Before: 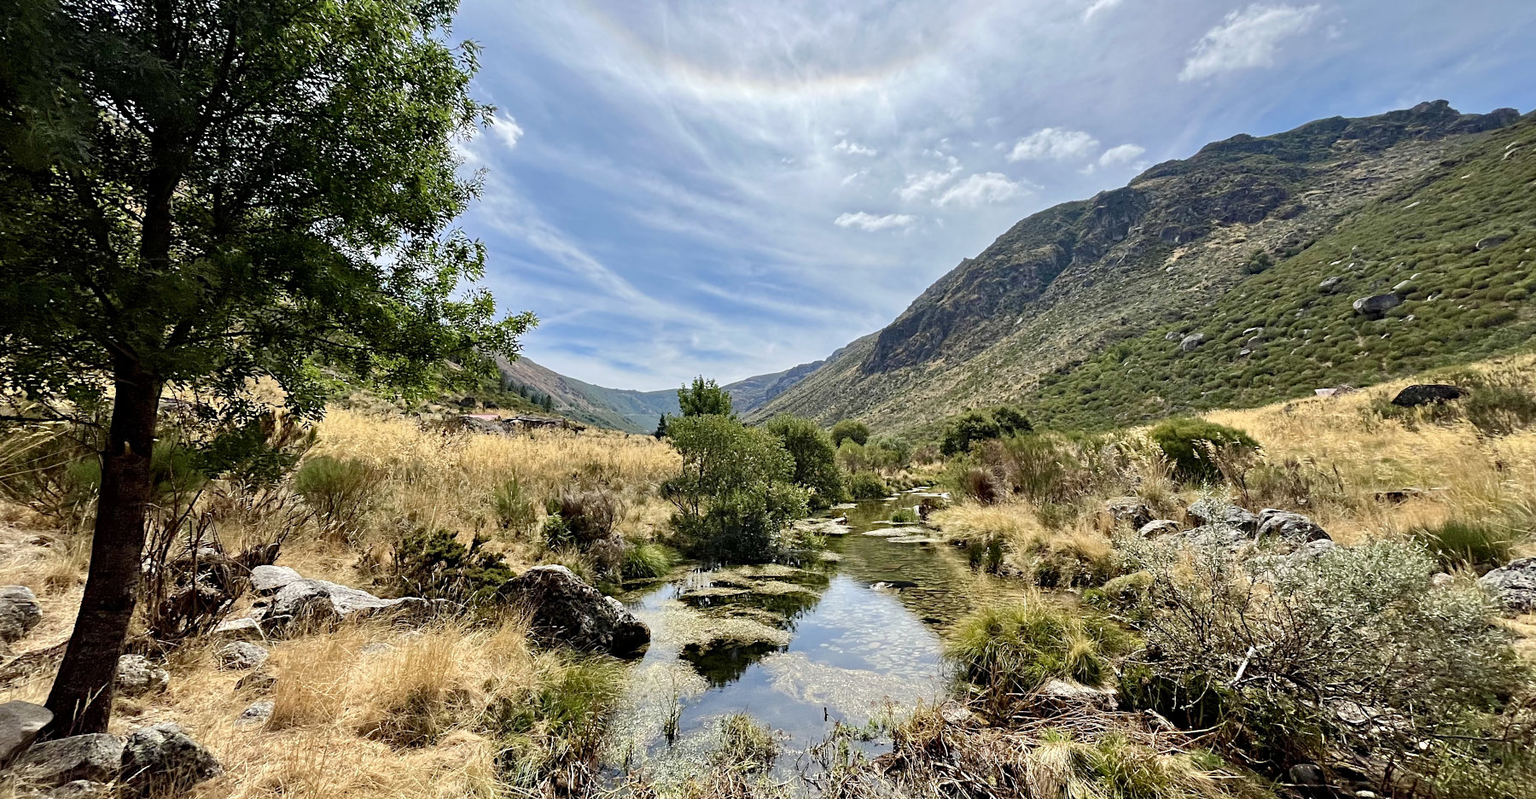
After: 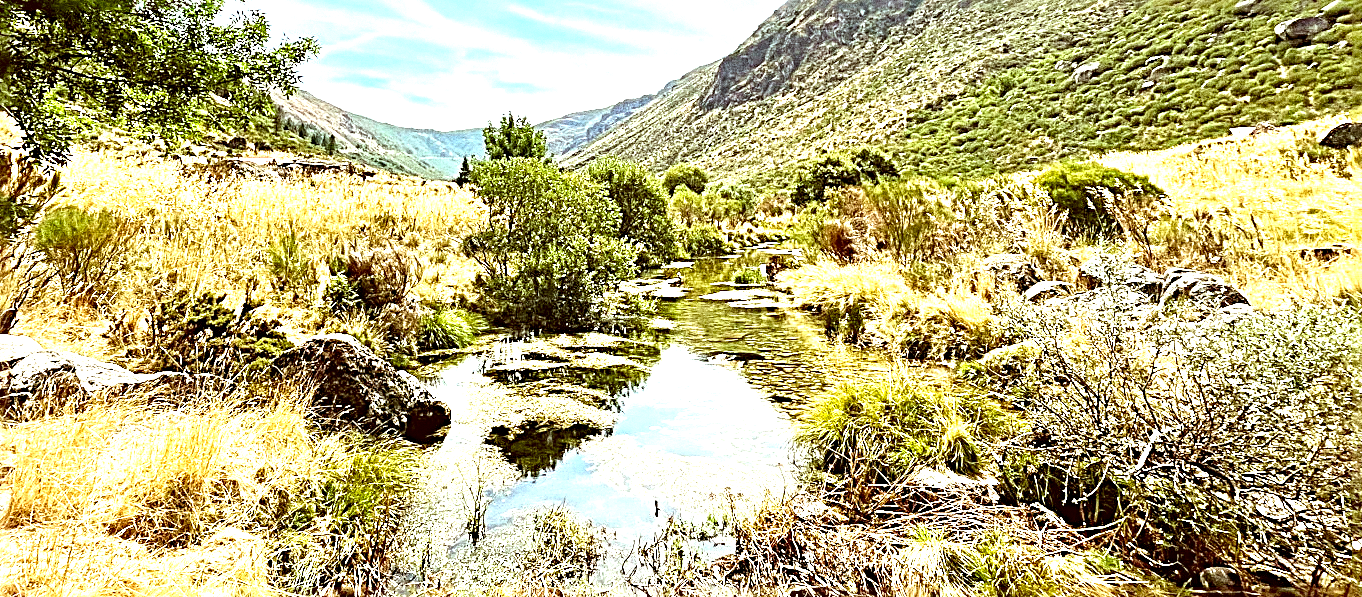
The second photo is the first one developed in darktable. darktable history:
crop and rotate: left 17.299%, top 35.115%, right 7.015%, bottom 1.024%
exposure: black level correction 0.001, exposure 1.719 EV, compensate exposure bias true, compensate highlight preservation false
sharpen: radius 3.69, amount 0.928
grain: coarseness 14.49 ISO, strength 48.04%, mid-tones bias 35%
color correction: highlights a* -5.3, highlights b* 9.8, shadows a* 9.8, shadows b* 24.26
